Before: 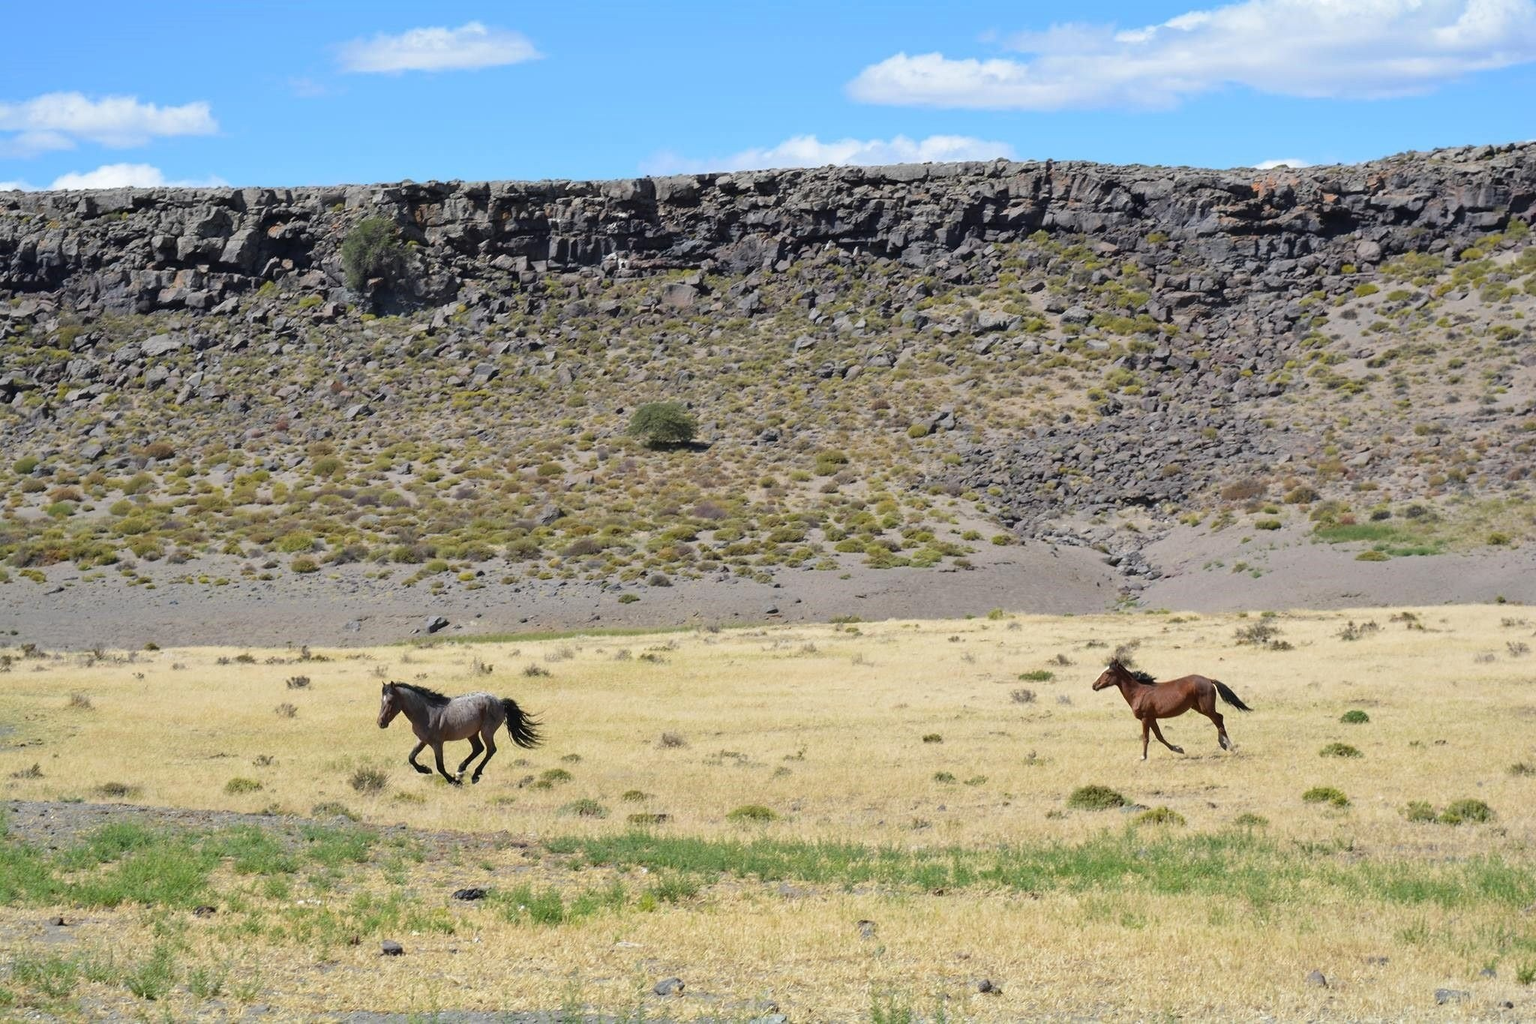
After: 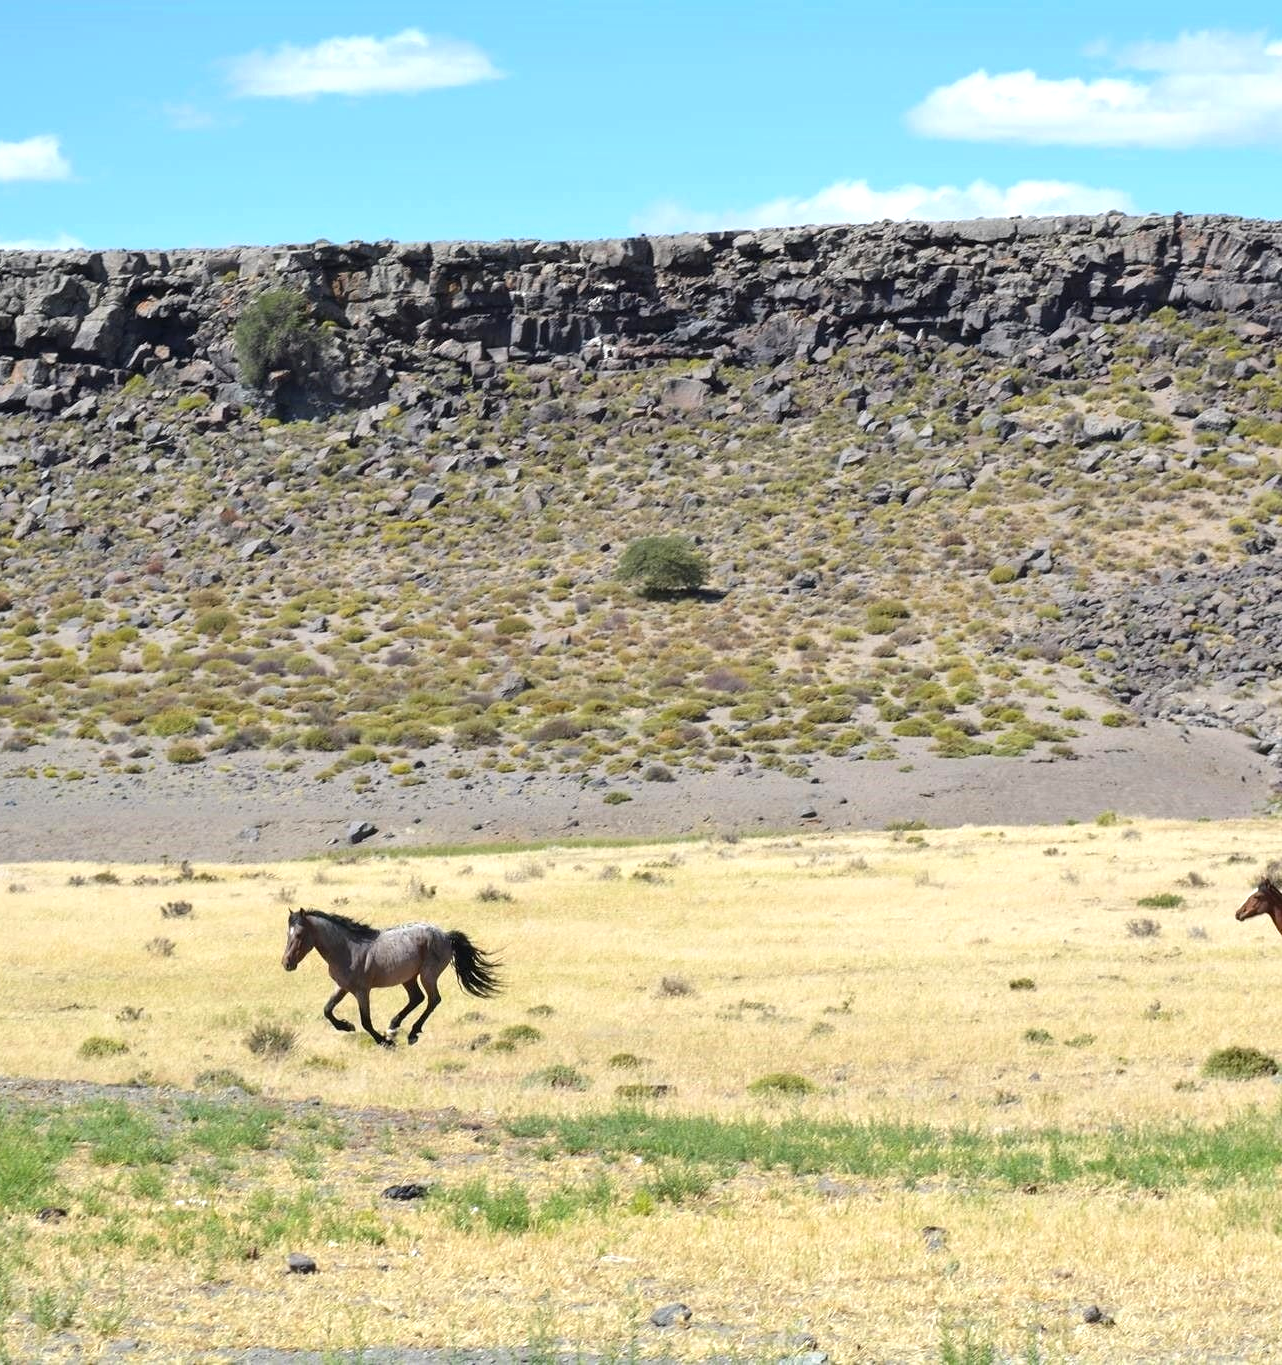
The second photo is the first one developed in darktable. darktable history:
exposure: black level correction 0.001, exposure 0.499 EV, compensate exposure bias true, compensate highlight preservation false
crop: left 10.814%, right 26.571%
